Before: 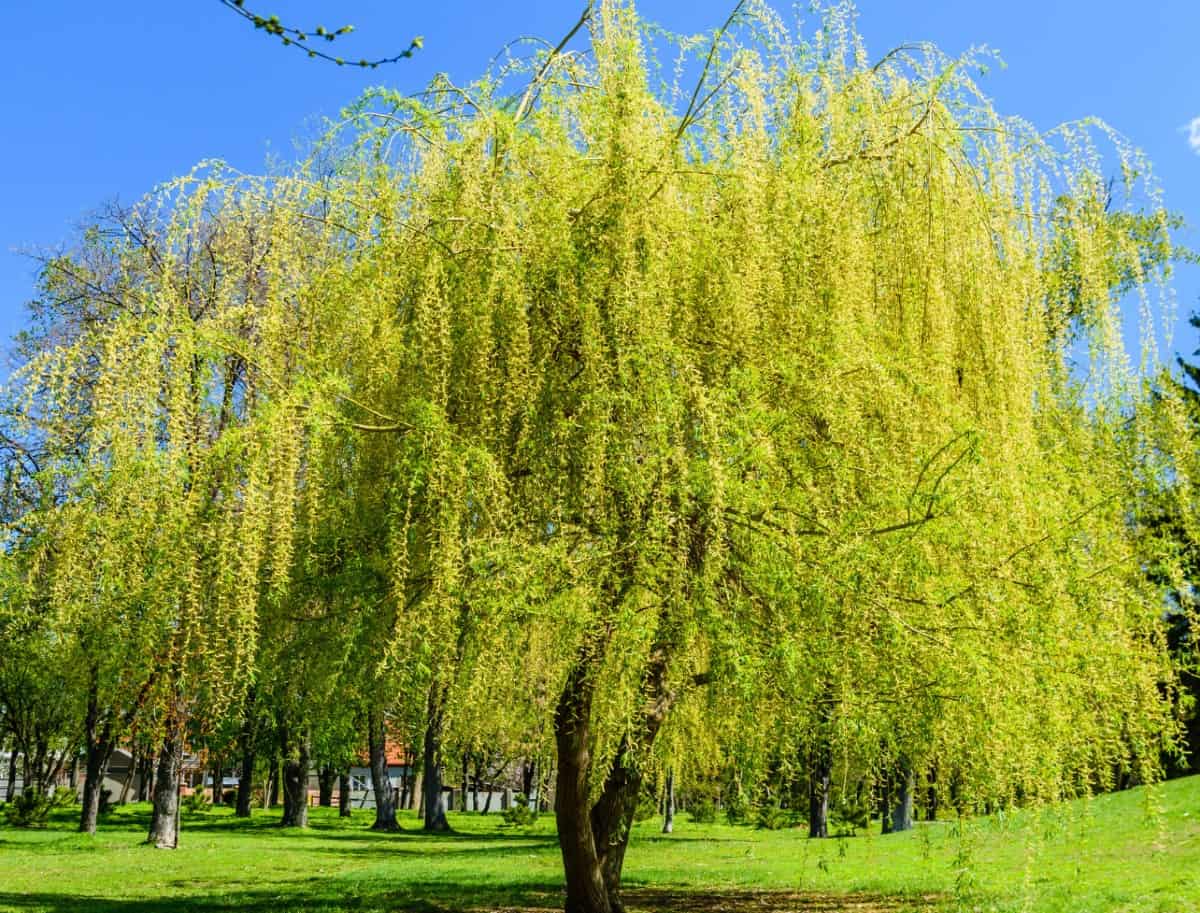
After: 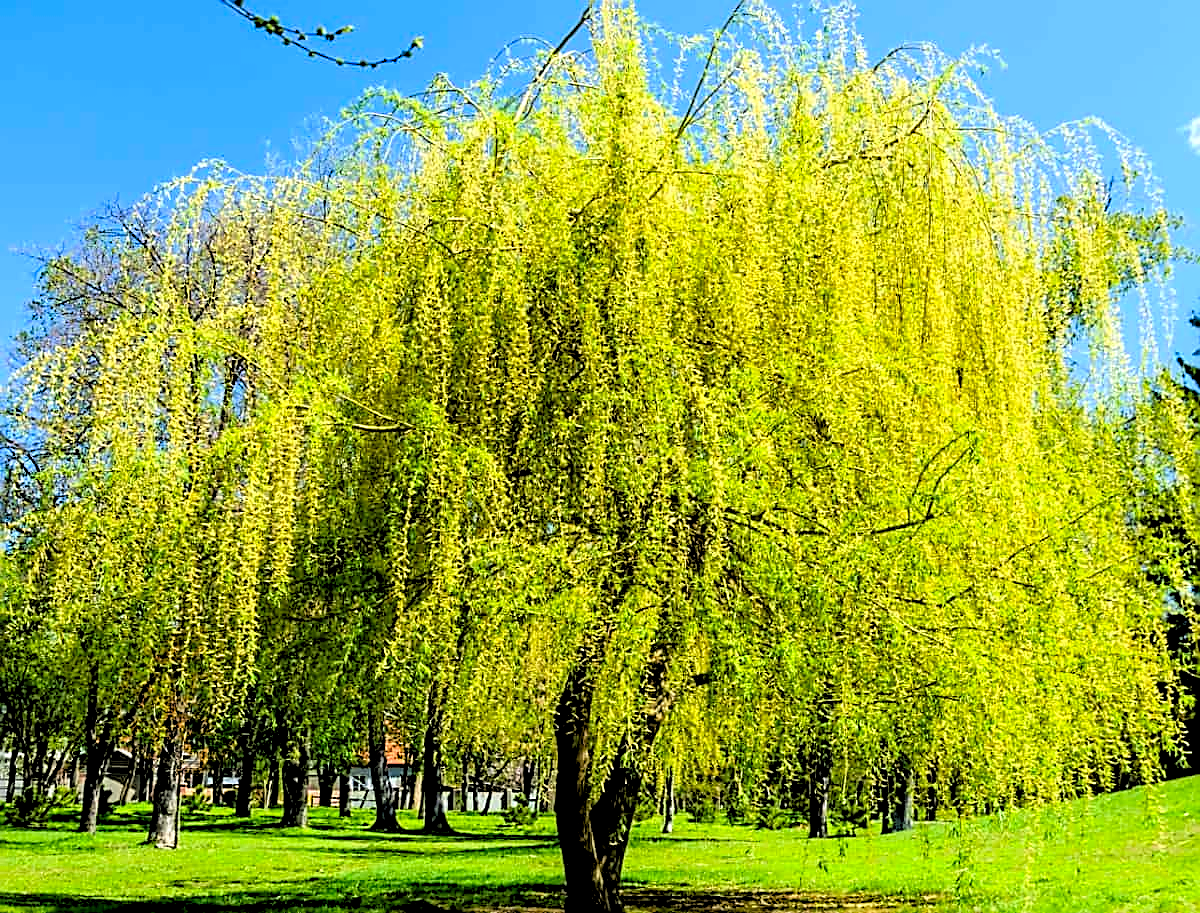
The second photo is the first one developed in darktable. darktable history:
exposure: exposure 0.207 EV, compensate highlight preservation false
sharpen: amount 0.901
rgb levels: levels [[0.029, 0.461, 0.922], [0, 0.5, 1], [0, 0.5, 1]]
contrast brightness saturation: contrast 0.08, saturation 0.2
